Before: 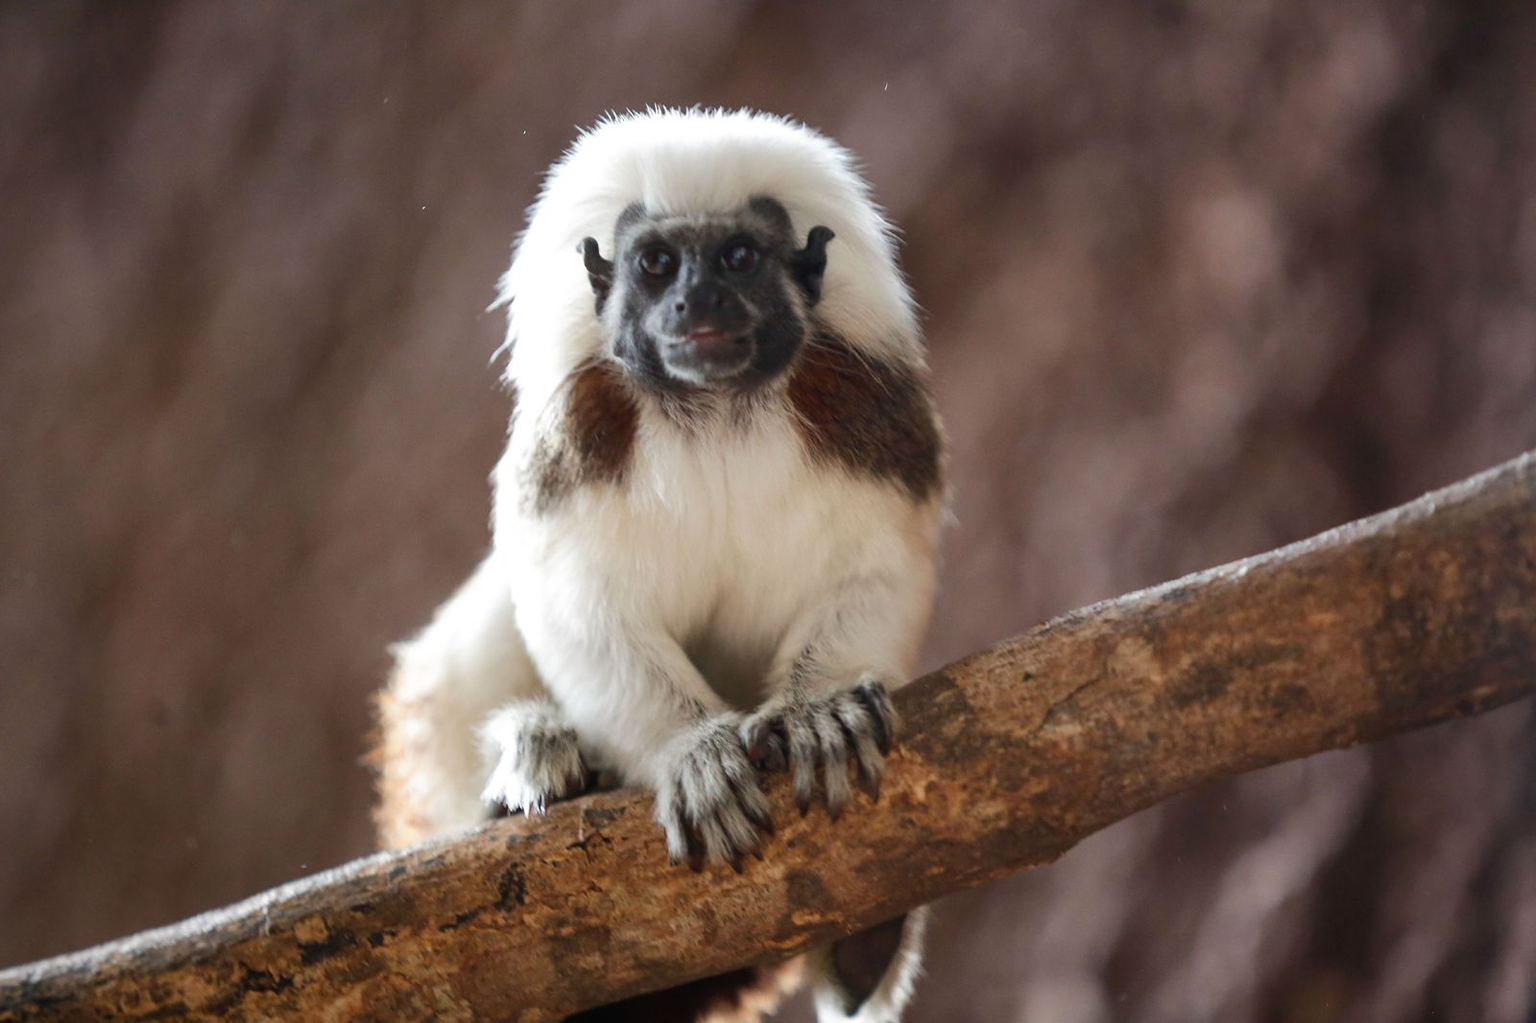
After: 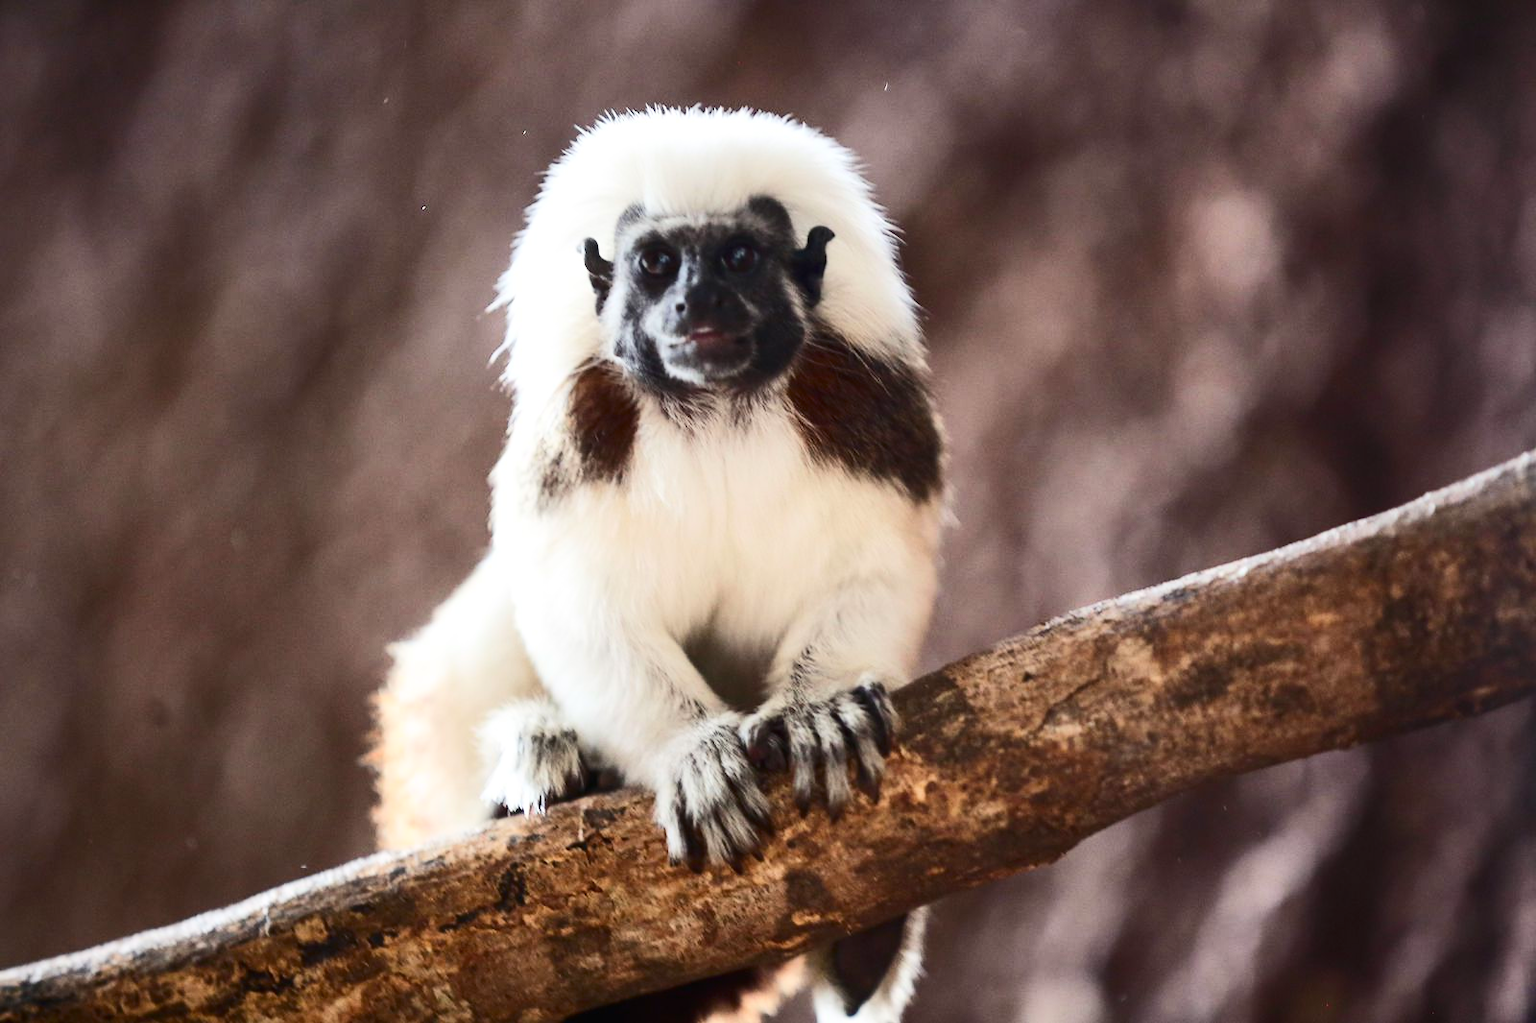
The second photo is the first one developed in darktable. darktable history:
color balance rgb: shadows lift › chroma 3.134%, shadows lift › hue 277.97°, perceptual saturation grading › global saturation 0.381%, perceptual brilliance grading › mid-tones 9.972%, perceptual brilliance grading › shadows 15.678%
contrast brightness saturation: contrast 0.375, brightness 0.096
